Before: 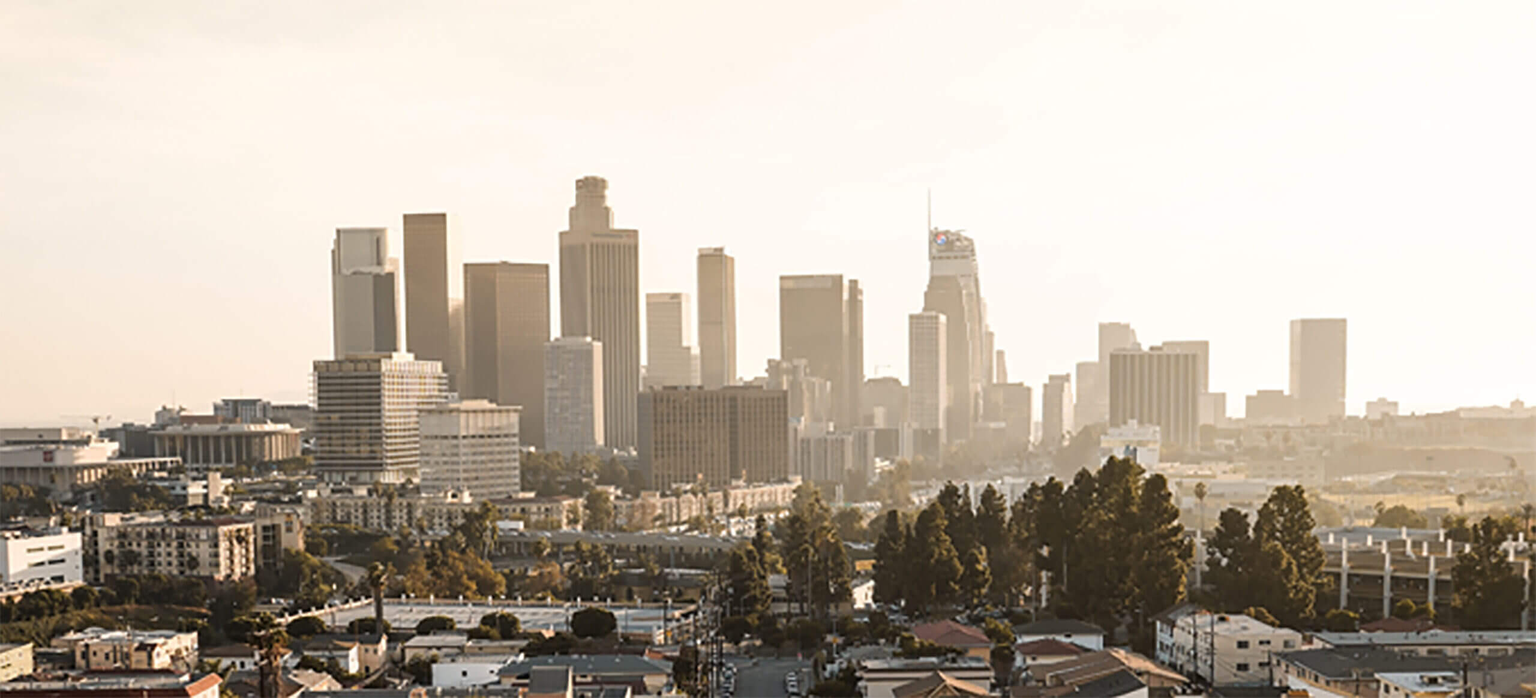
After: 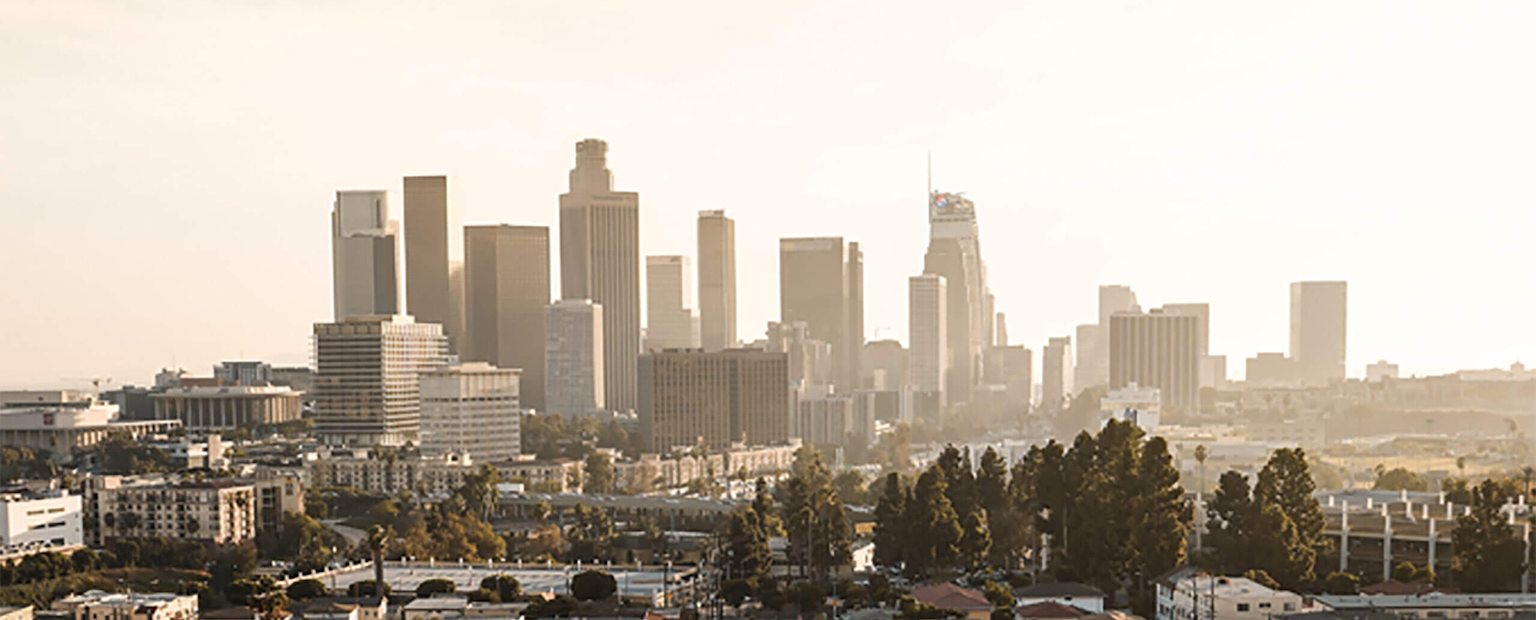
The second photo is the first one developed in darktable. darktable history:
crop and rotate: top 5.481%, bottom 5.628%
